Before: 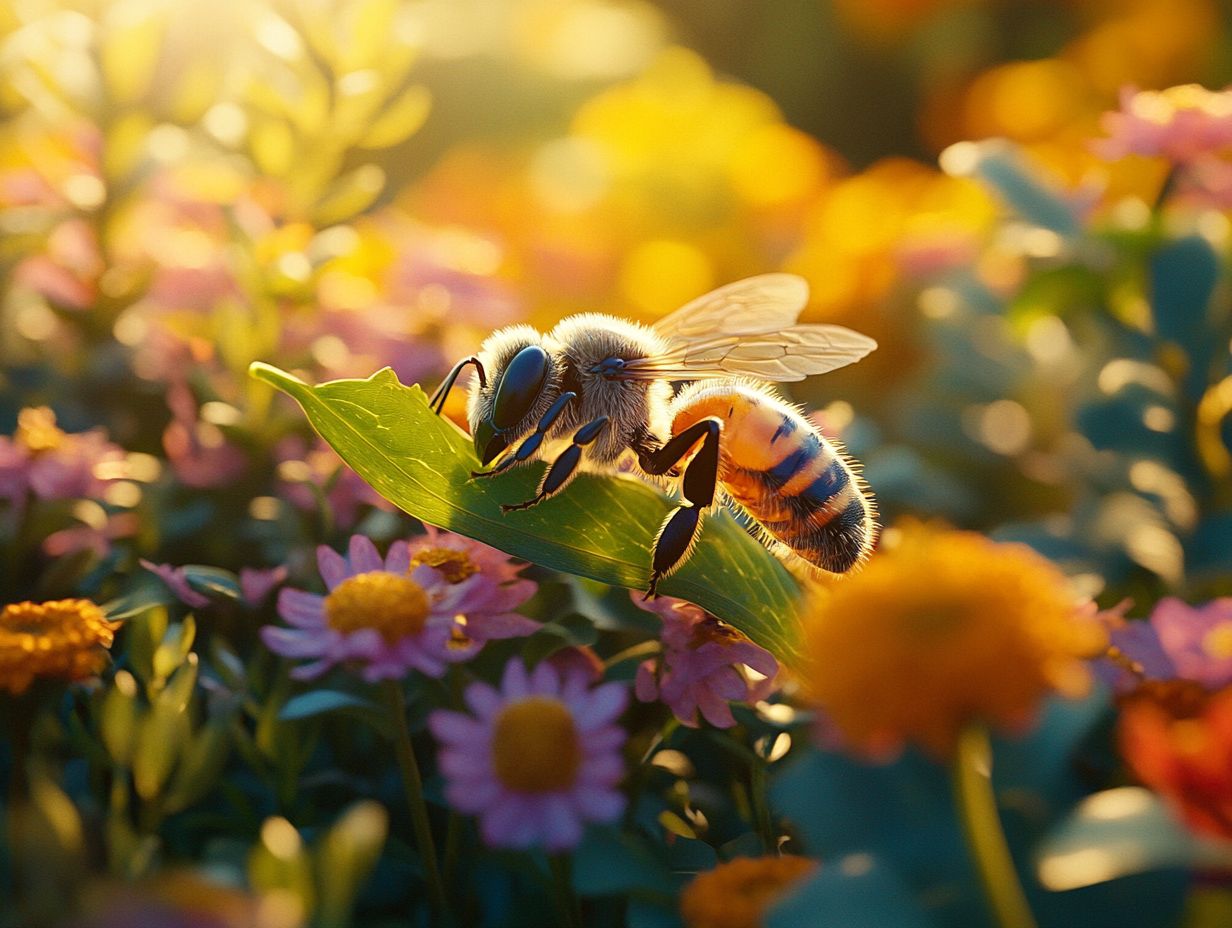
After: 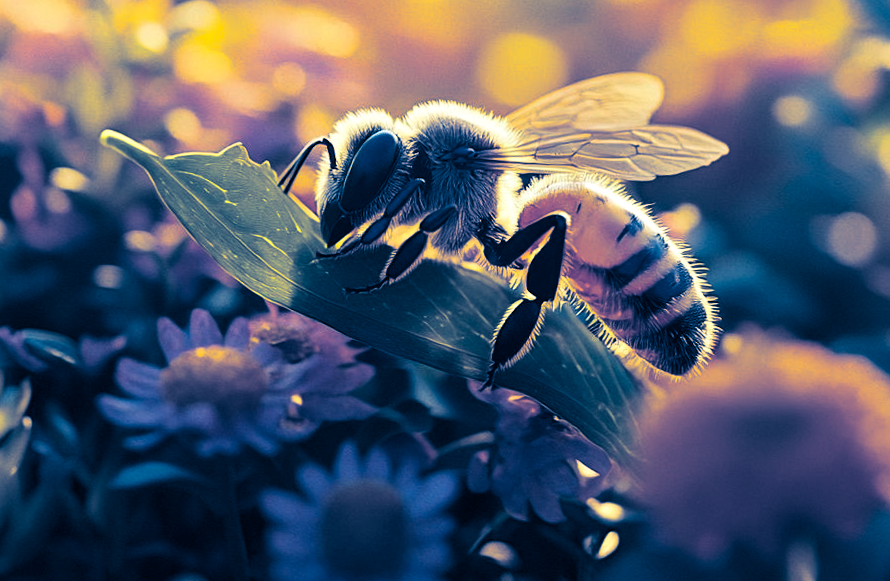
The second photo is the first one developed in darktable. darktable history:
contrast equalizer: octaves 7, y [[0.524 ×6], [0.512 ×6], [0.379 ×6], [0 ×6], [0 ×6]]
color balance: mode lift, gamma, gain (sRGB)
split-toning: shadows › hue 226.8°, shadows › saturation 1, highlights › saturation 0, balance -61.41
crop and rotate: angle -3.37°, left 9.79%, top 20.73%, right 12.42%, bottom 11.82%
